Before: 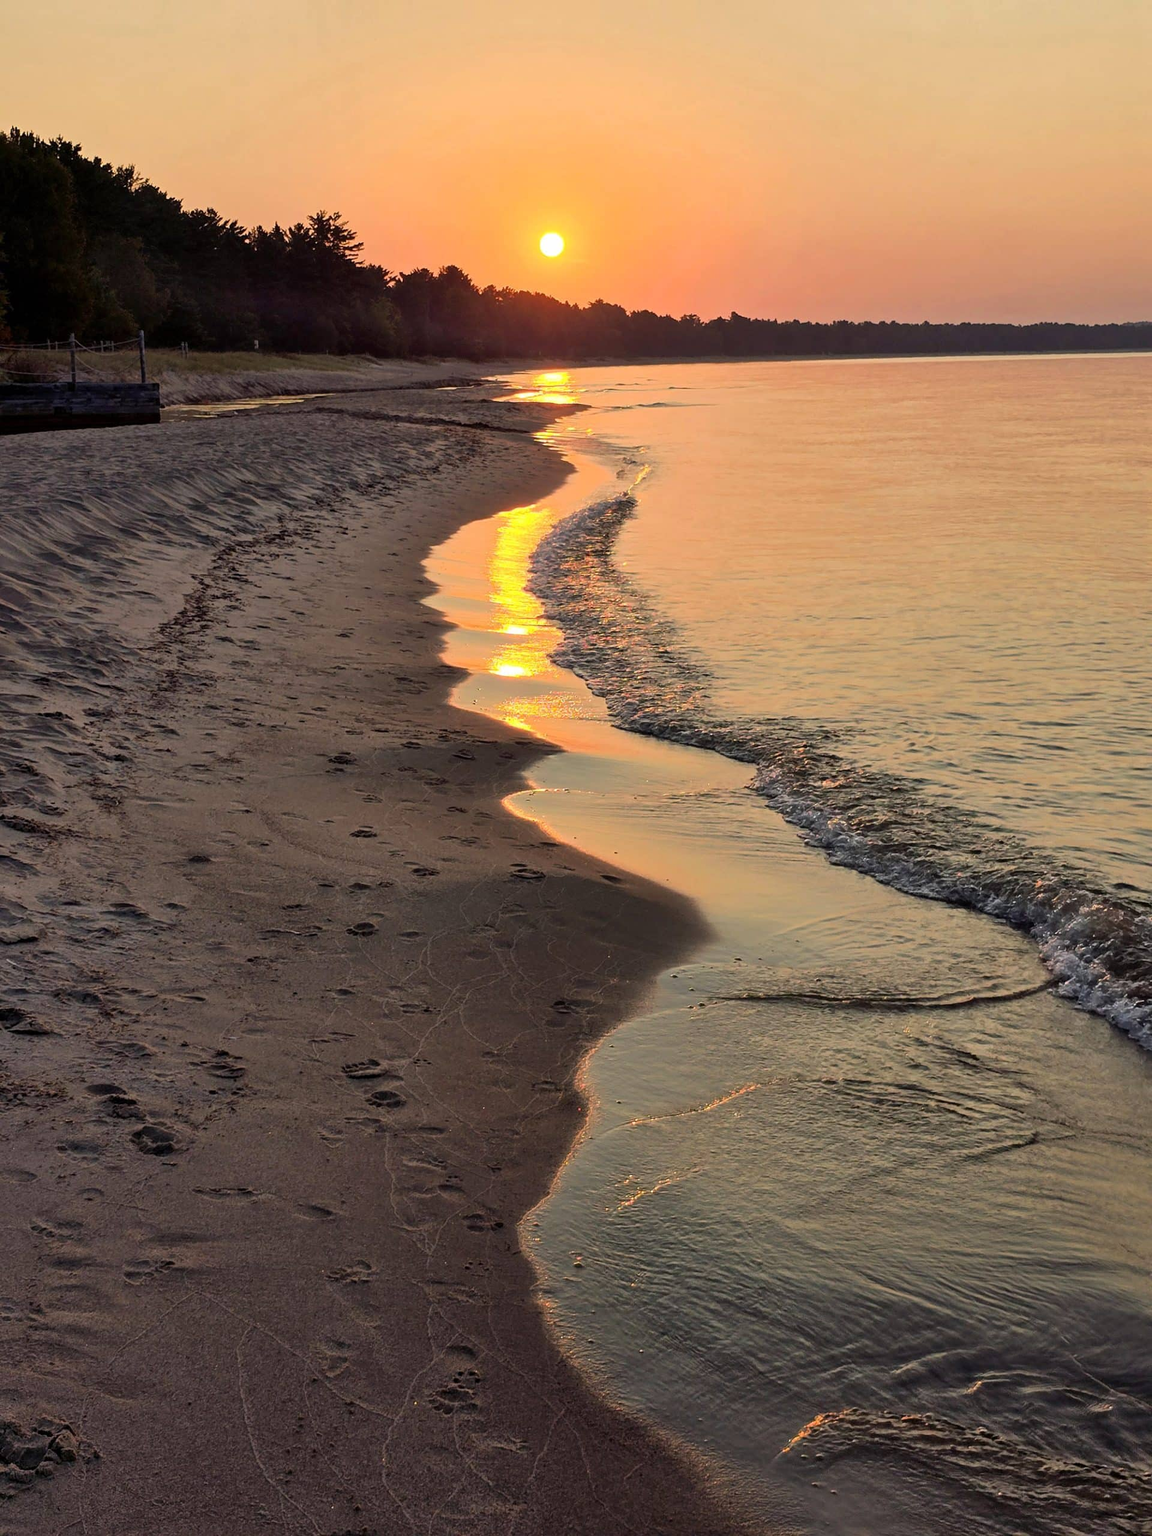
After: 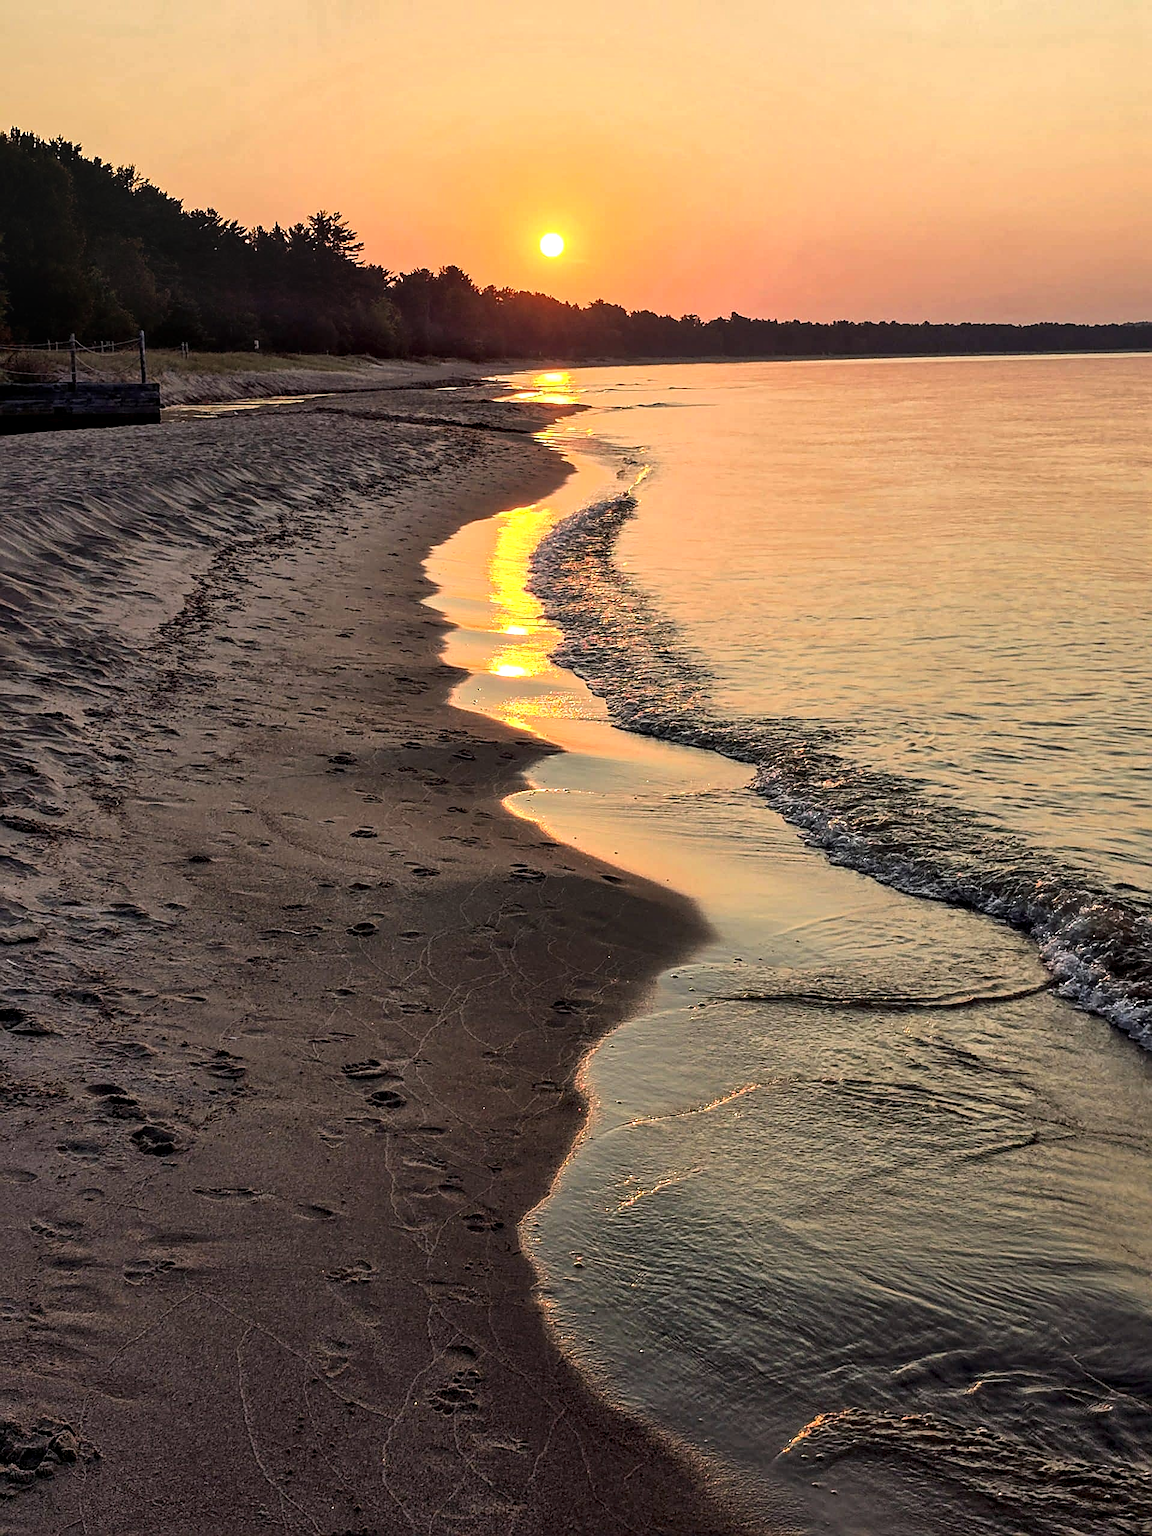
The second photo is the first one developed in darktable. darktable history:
tone equalizer: -8 EV -0.429 EV, -7 EV -0.408 EV, -6 EV -0.316 EV, -5 EV -0.215 EV, -3 EV 0.197 EV, -2 EV 0.328 EV, -1 EV 0.414 EV, +0 EV 0.391 EV, edges refinement/feathering 500, mask exposure compensation -1.57 EV, preserve details no
exposure: exposure -0.003 EV, compensate highlight preservation false
local contrast: detail 130%
sharpen: on, module defaults
